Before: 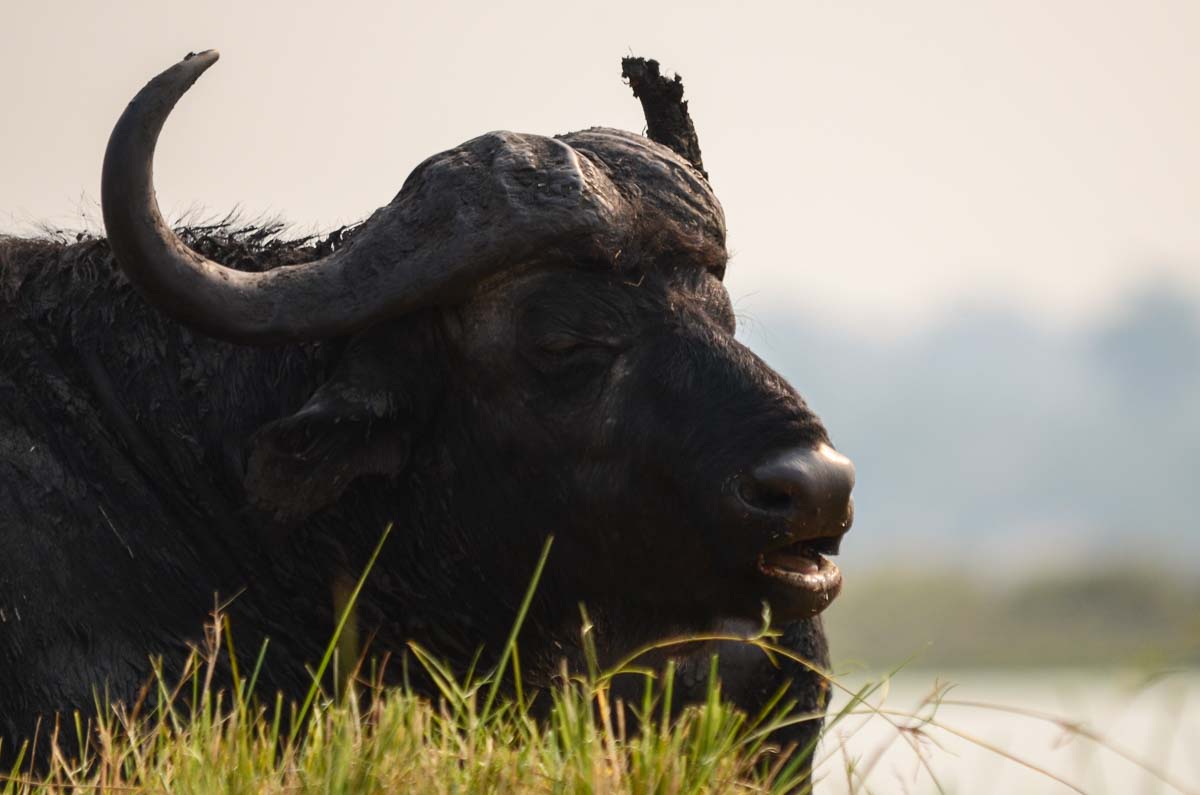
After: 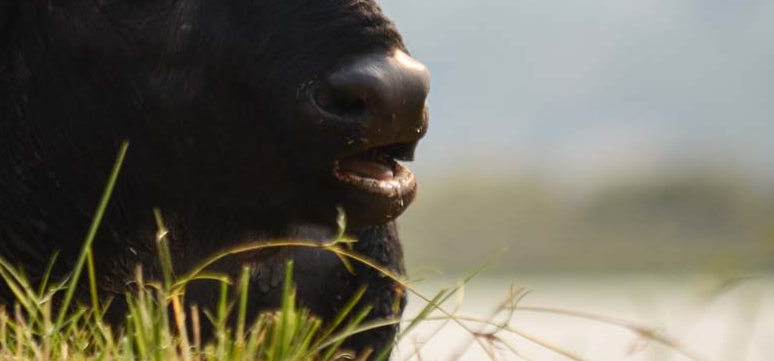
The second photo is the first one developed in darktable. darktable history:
crop and rotate: left 35.432%, top 49.678%, bottom 4.892%
